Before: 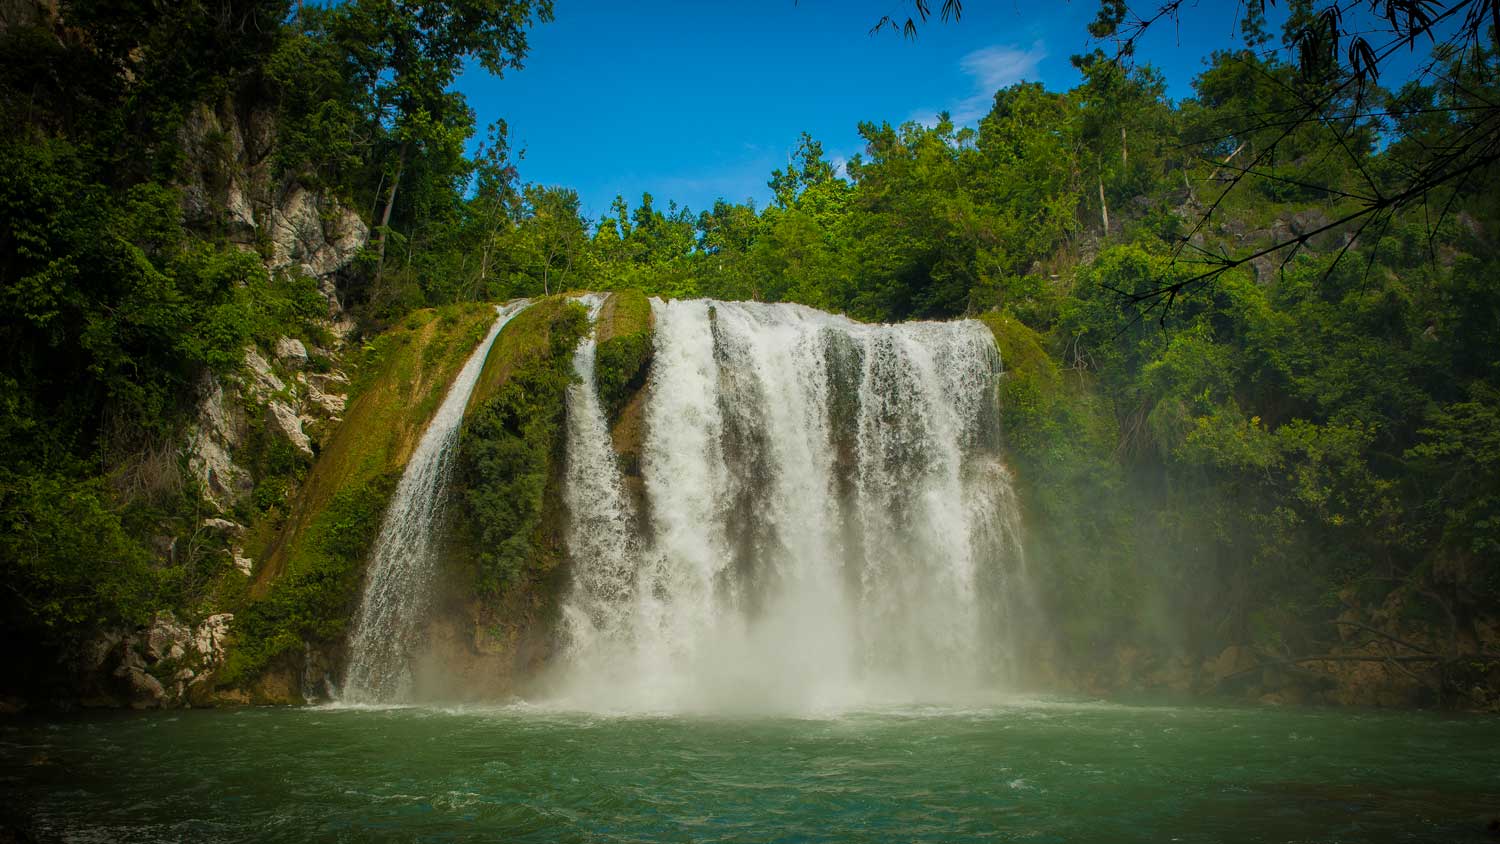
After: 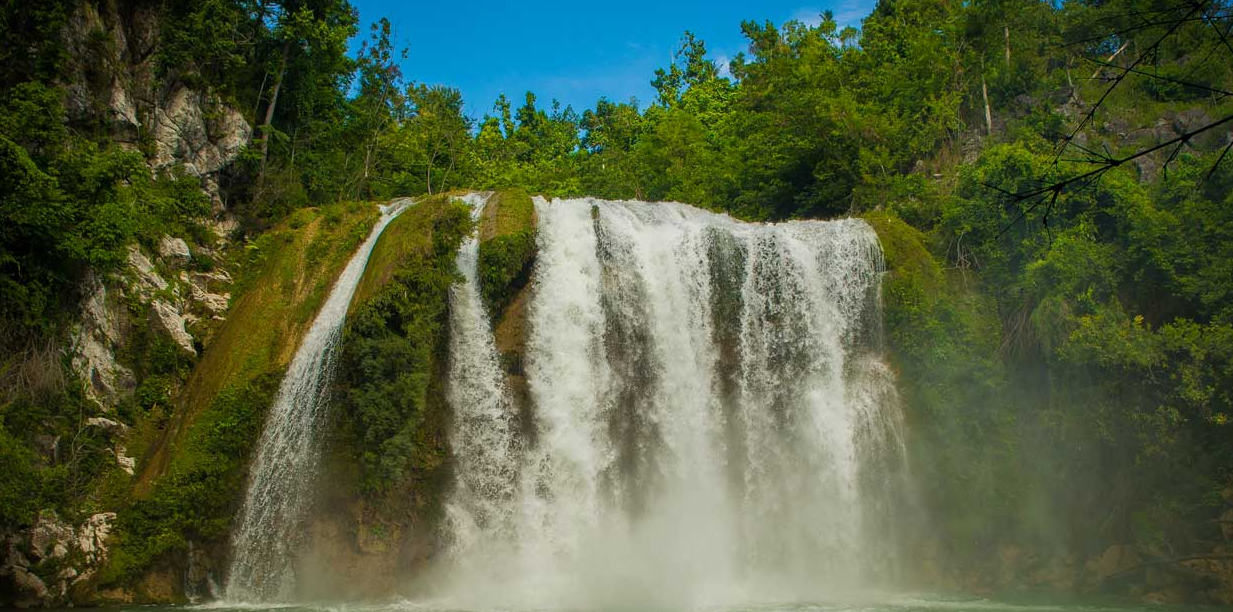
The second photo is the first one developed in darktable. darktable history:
crop: left 7.839%, top 12.002%, right 9.921%, bottom 15.472%
